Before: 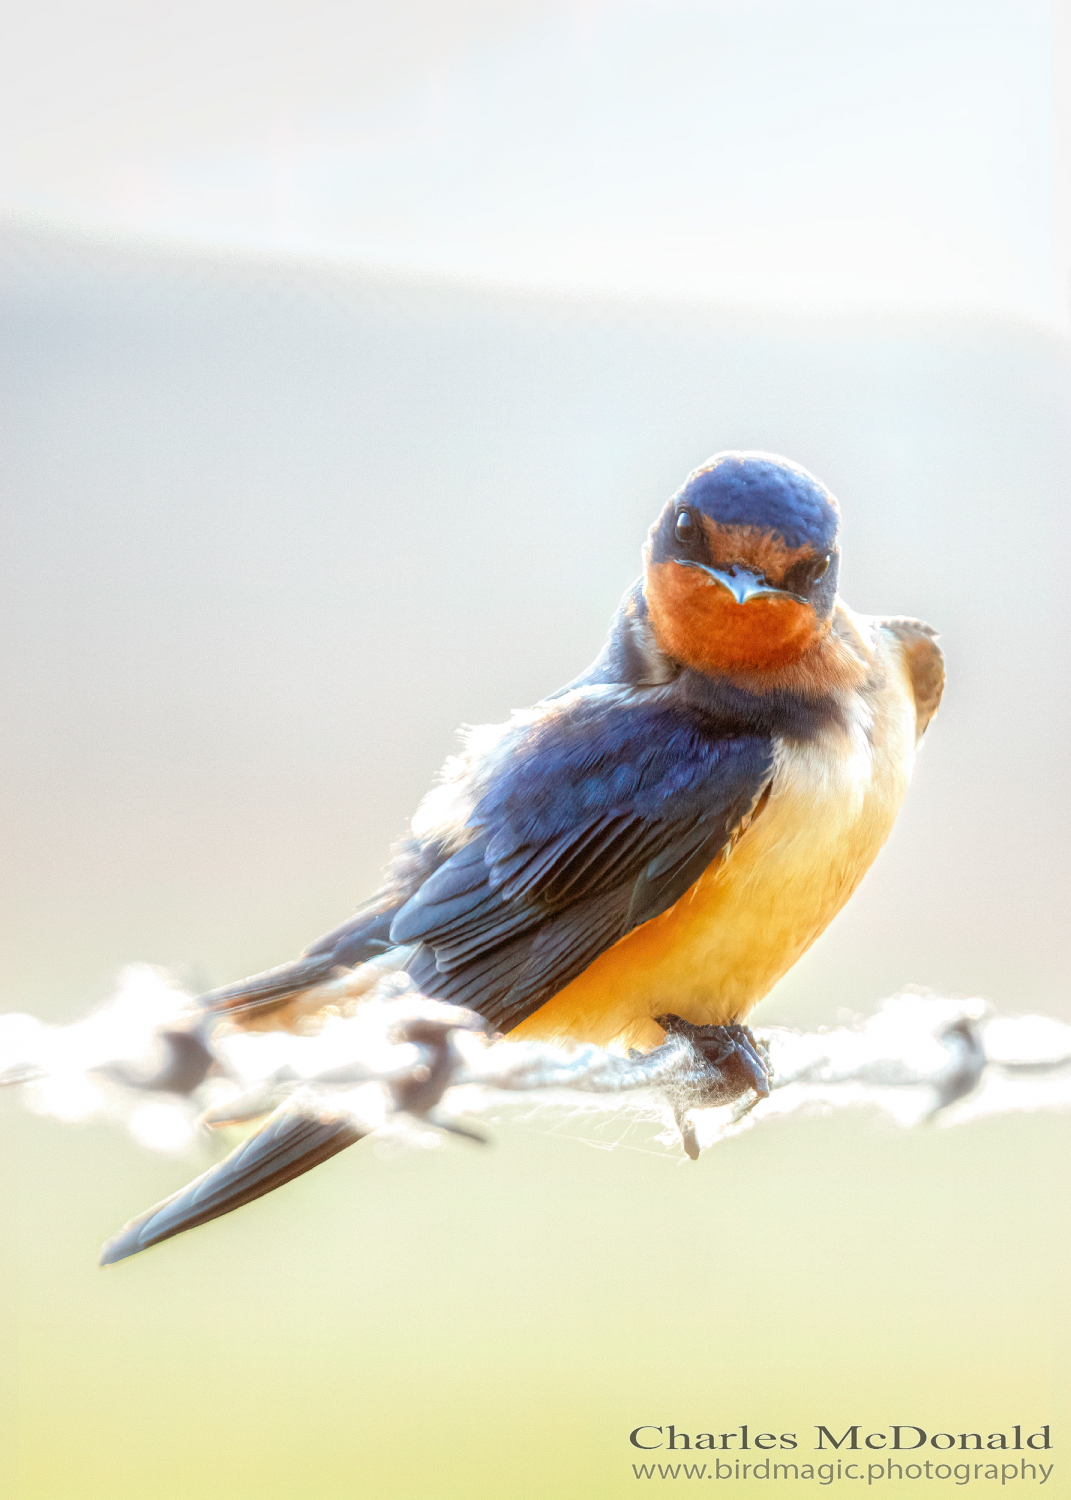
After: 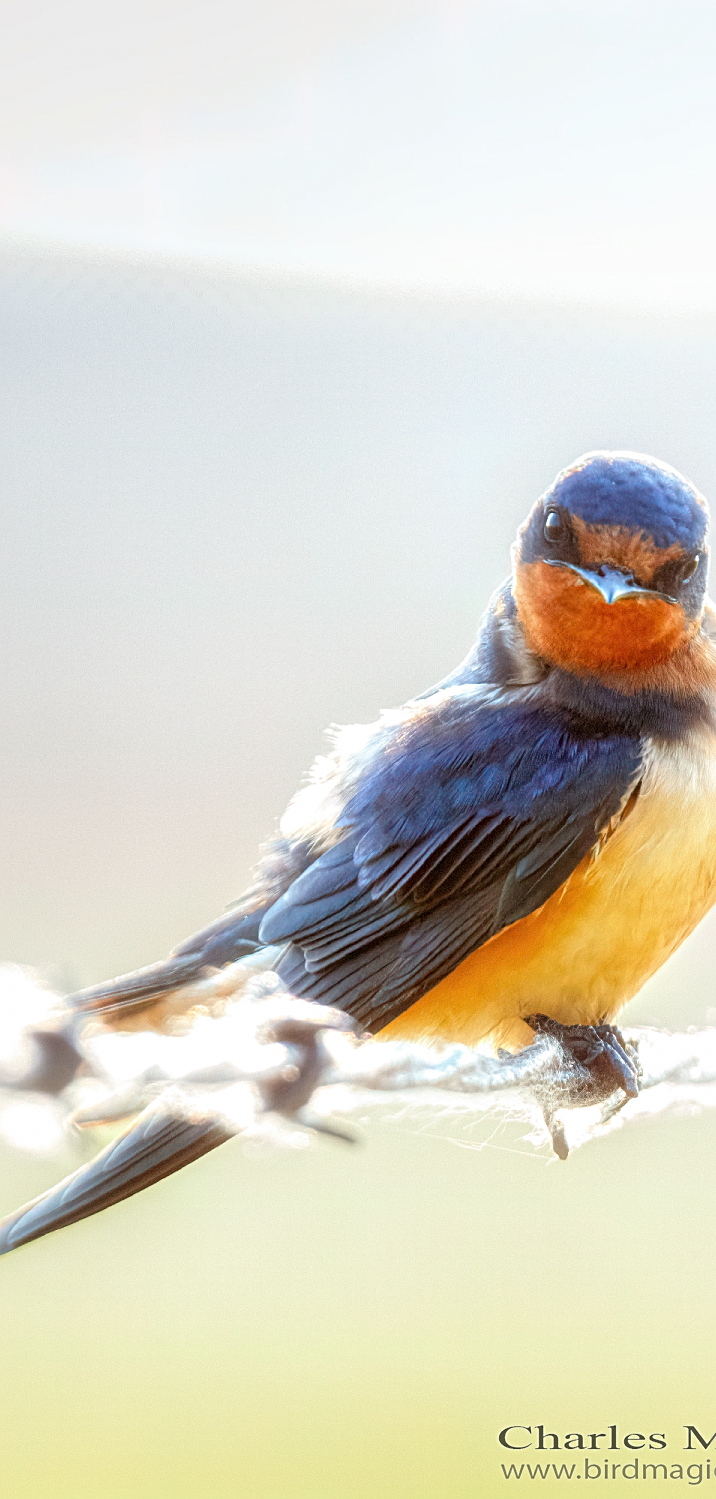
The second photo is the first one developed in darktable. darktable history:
crop and rotate: left 12.306%, right 20.78%
sharpen: radius 2.124, amount 0.382, threshold 0.02
